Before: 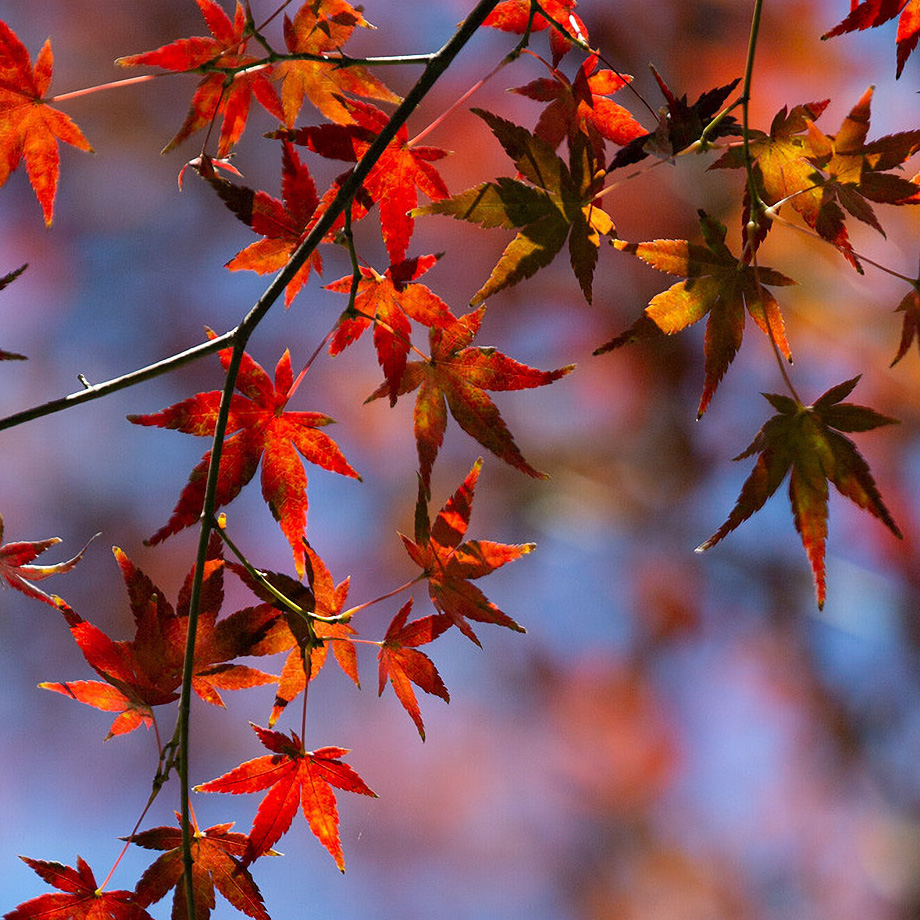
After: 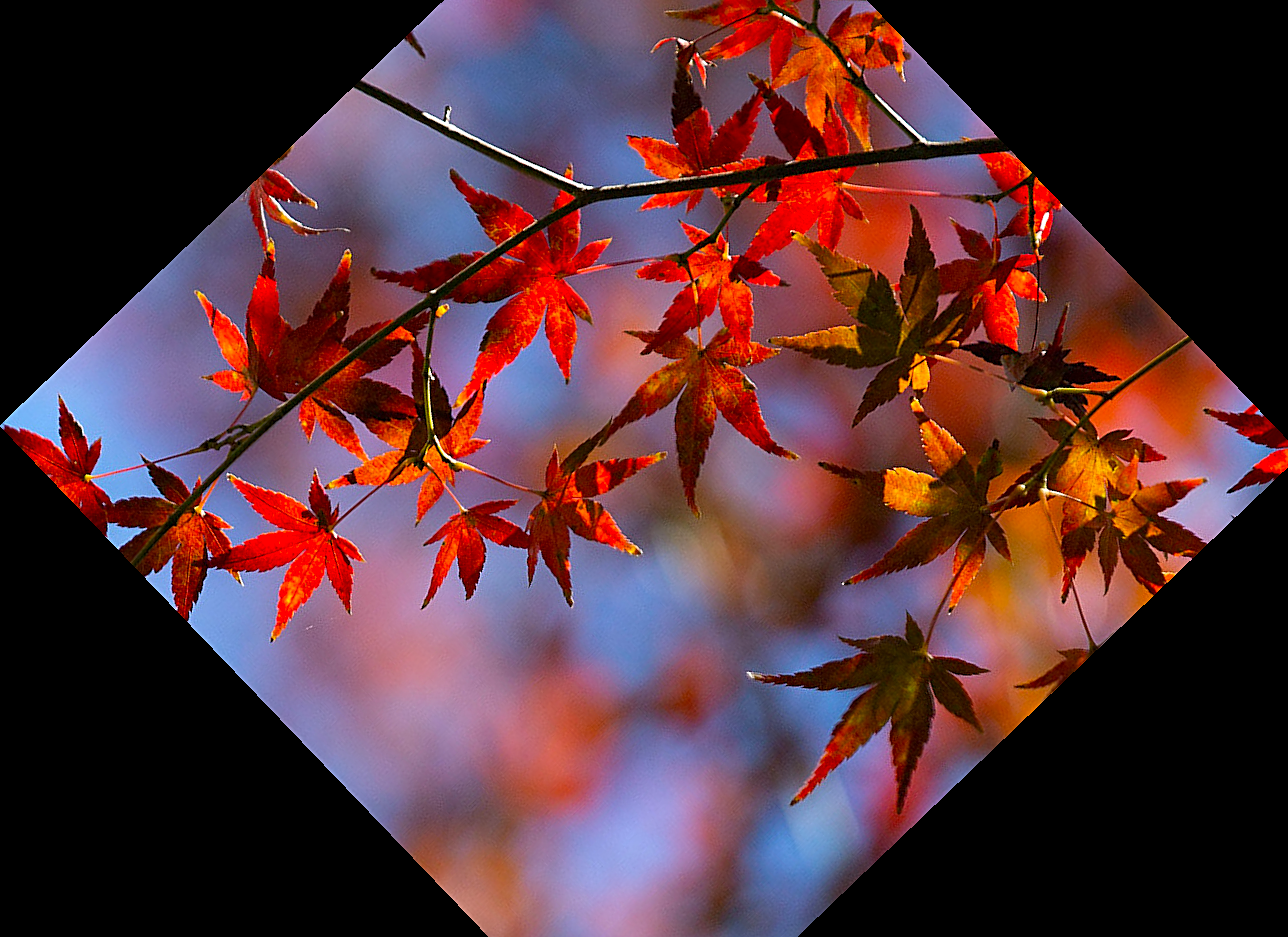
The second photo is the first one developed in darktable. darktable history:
crop and rotate: angle -46.26°, top 16.234%, right 0.912%, bottom 11.704%
color balance: output saturation 120%
sharpen: on, module defaults
